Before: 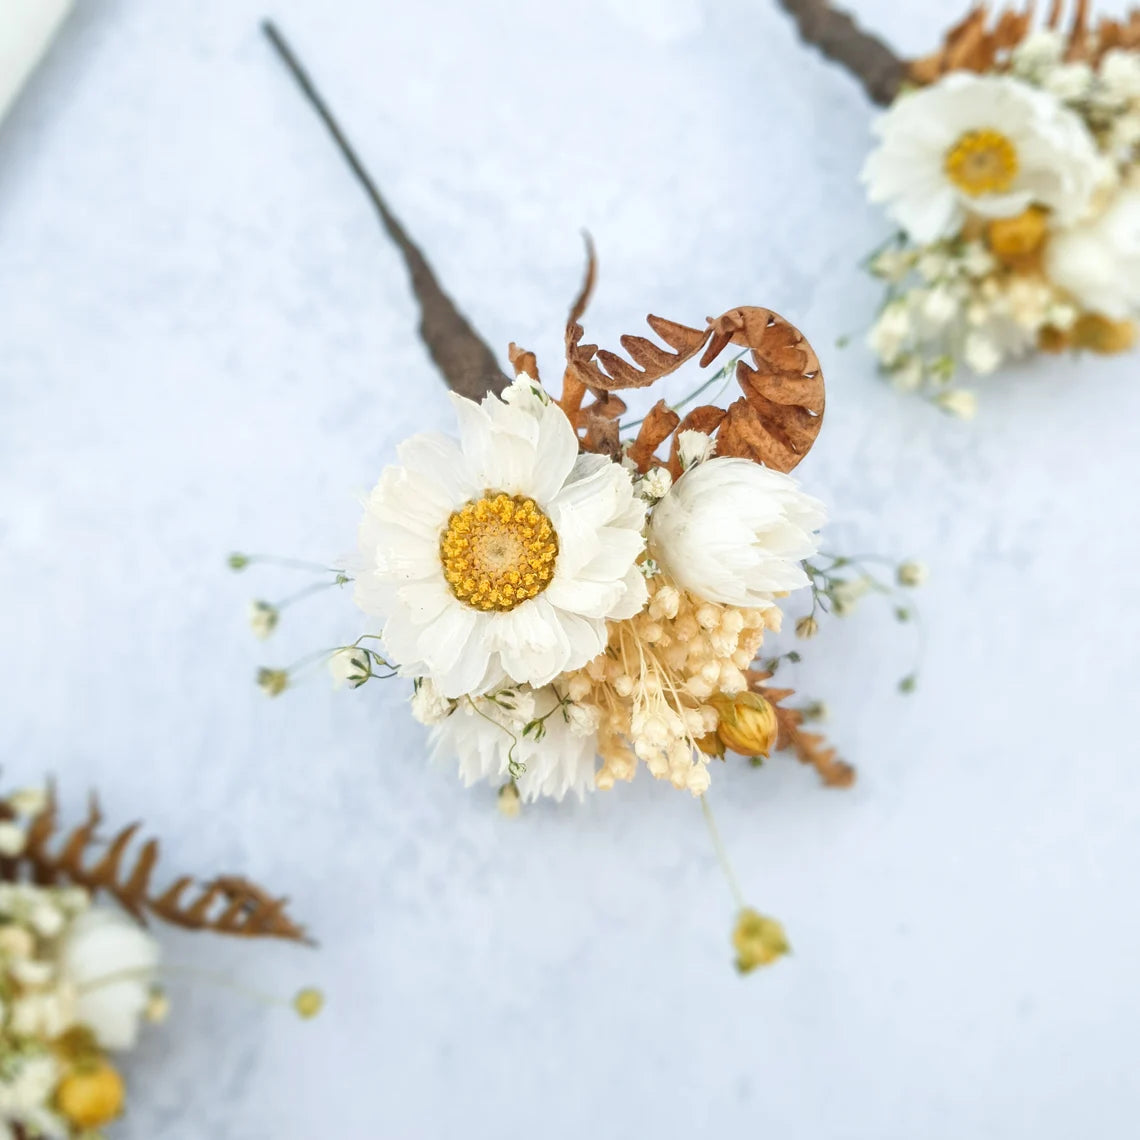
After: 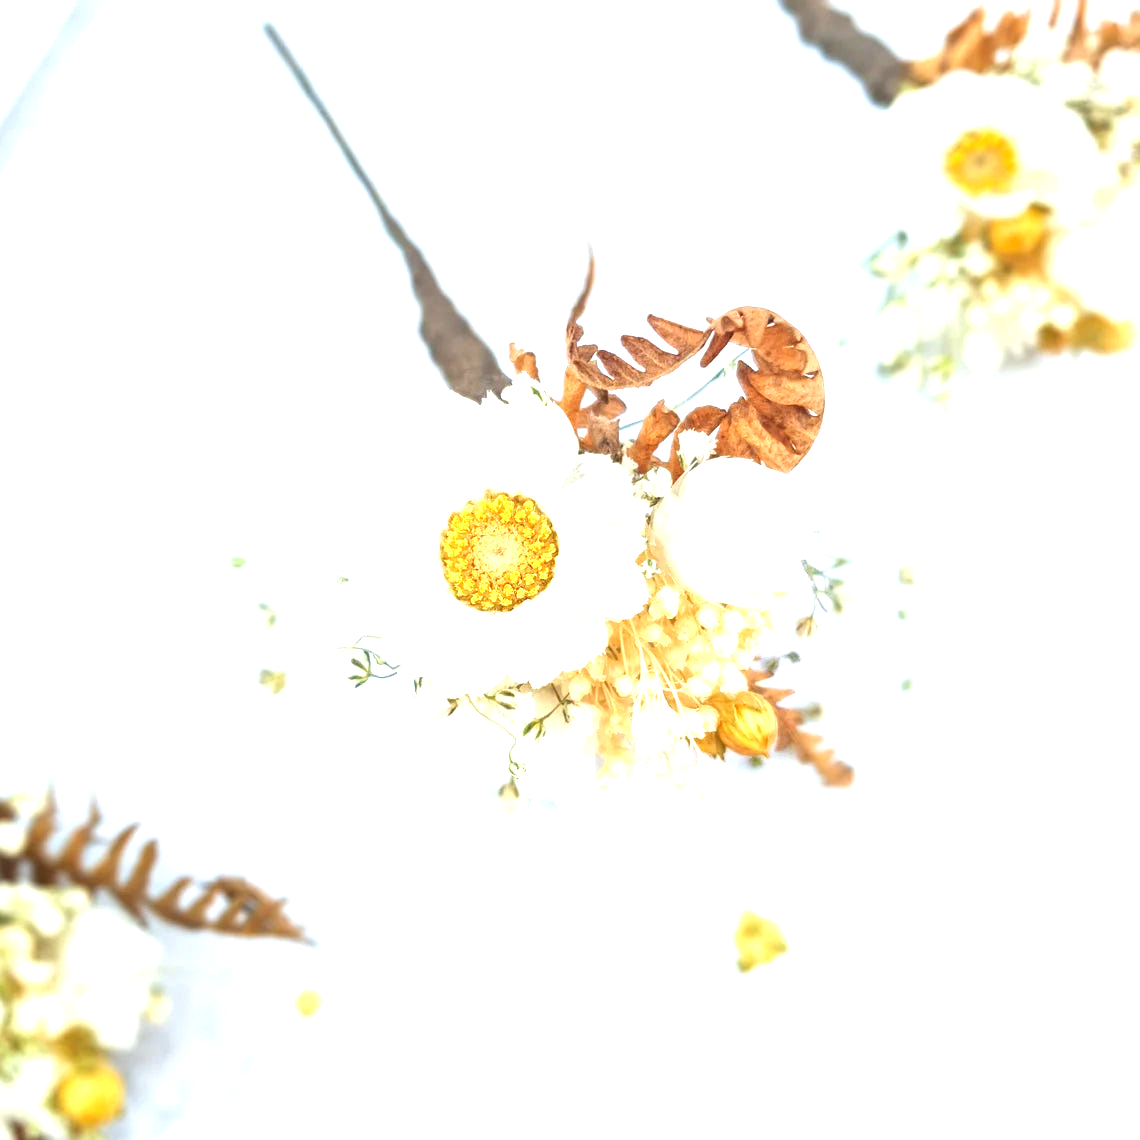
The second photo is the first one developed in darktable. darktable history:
exposure: exposure 1.136 EV, compensate highlight preservation false
